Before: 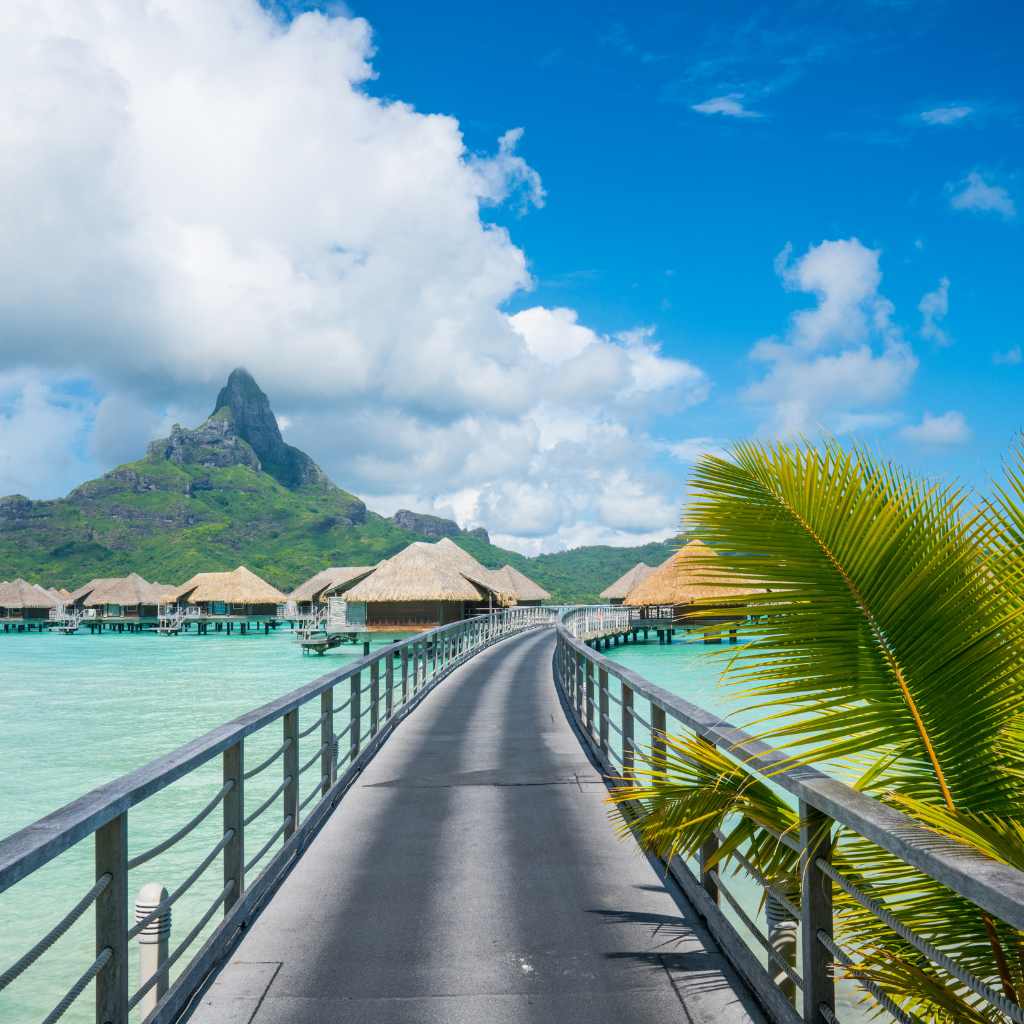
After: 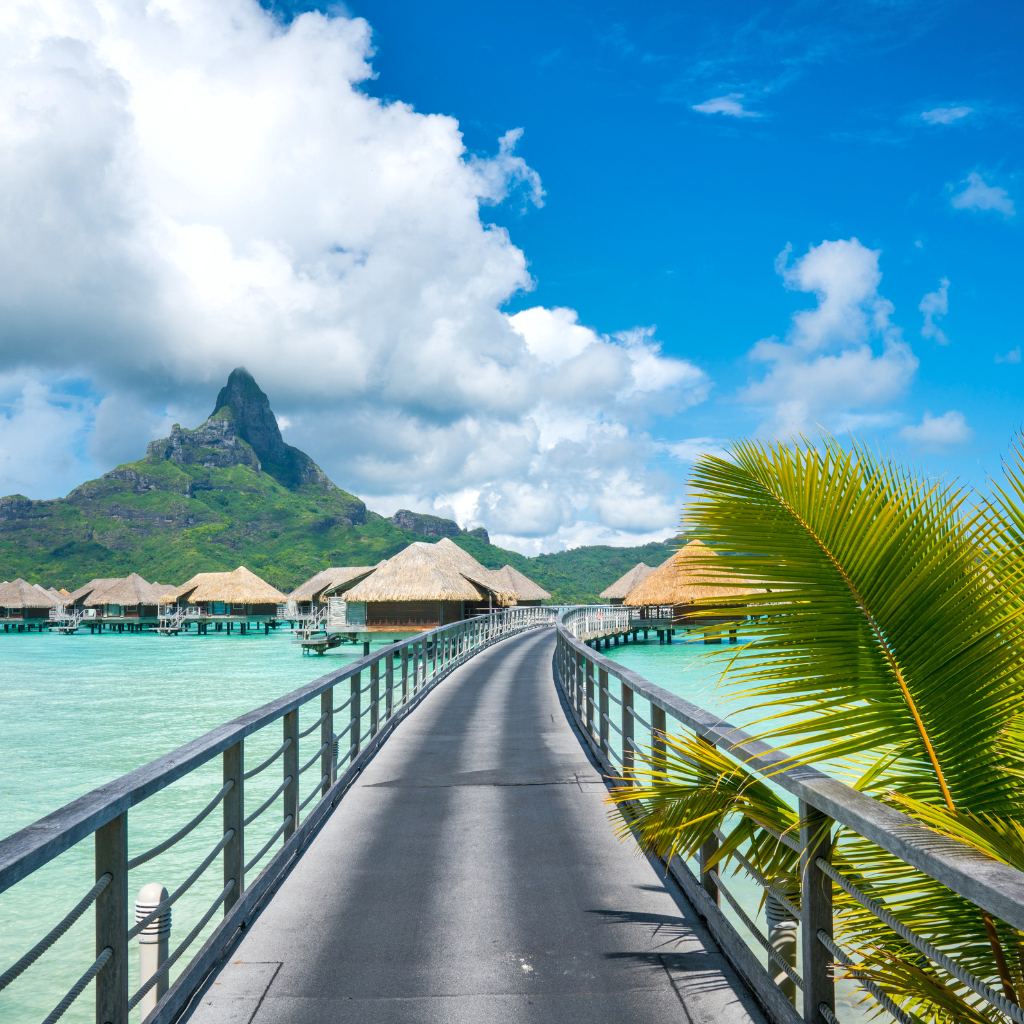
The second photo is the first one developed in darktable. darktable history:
shadows and highlights: low approximation 0.01, soften with gaussian
exposure: exposure 0.207 EV, compensate highlight preservation false
